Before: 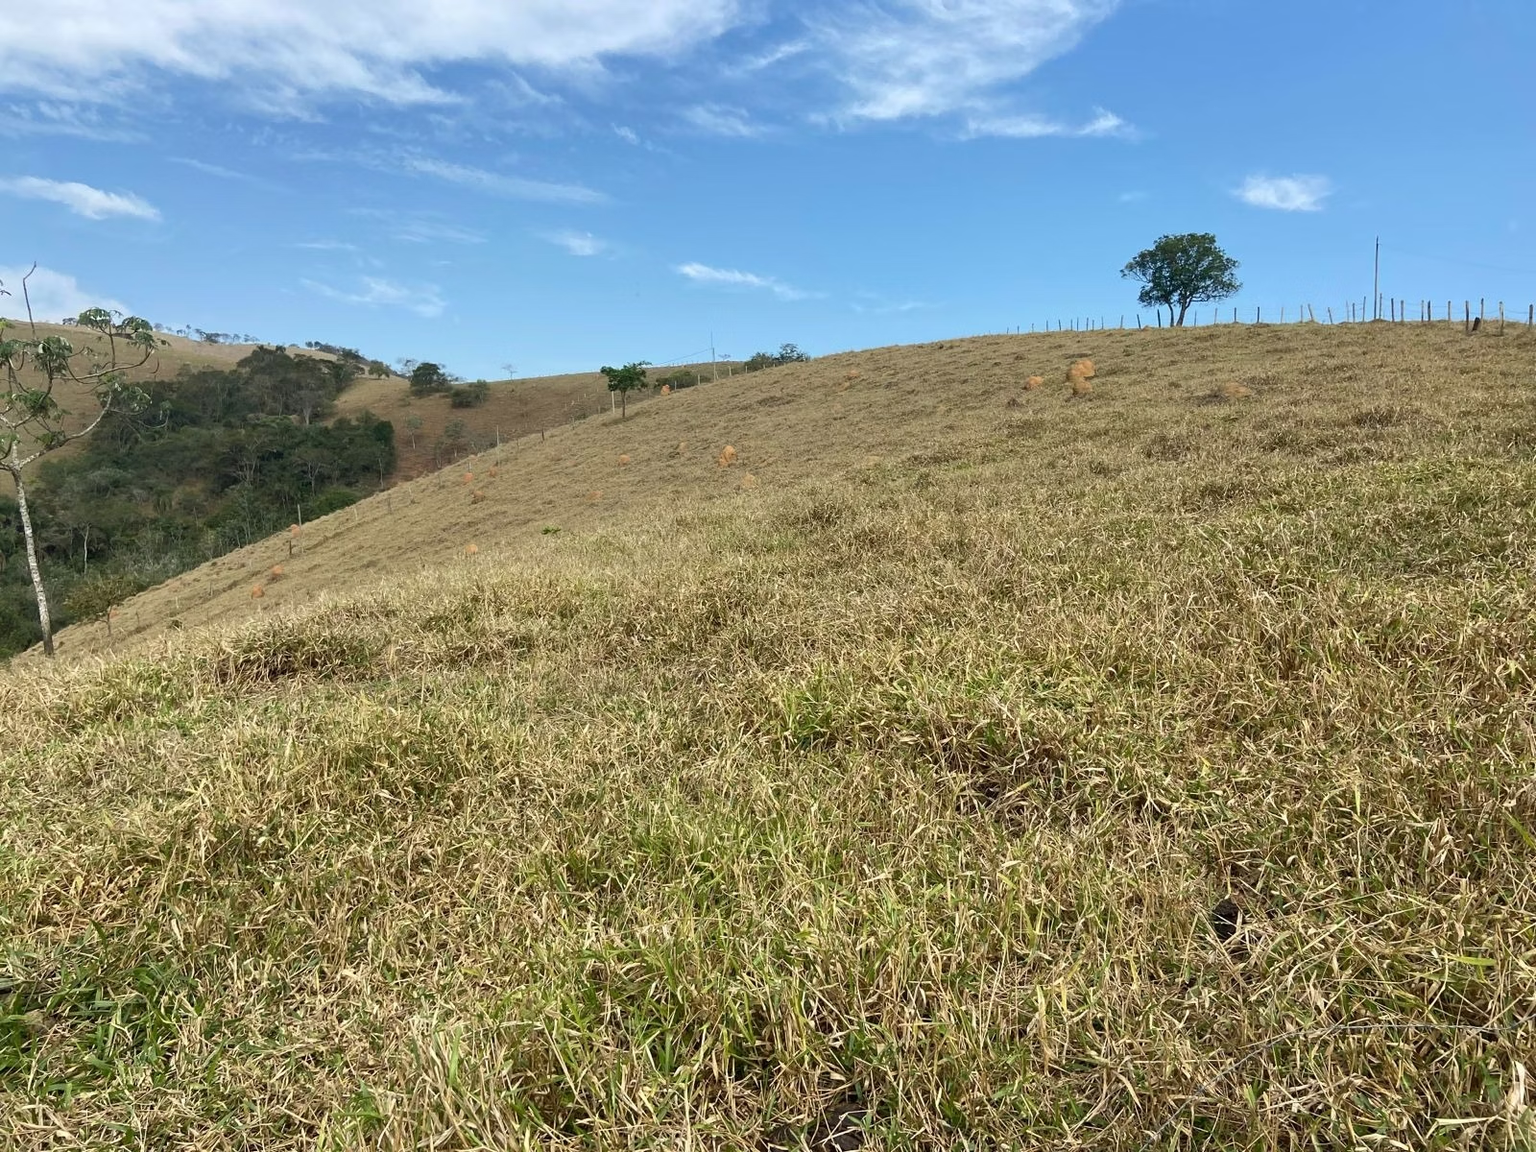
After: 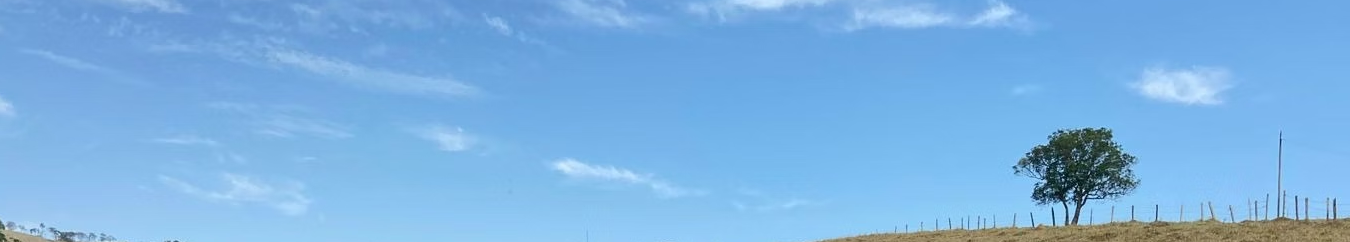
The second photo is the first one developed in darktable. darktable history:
crop and rotate: left 9.661%, top 9.641%, right 5.926%, bottom 70.109%
